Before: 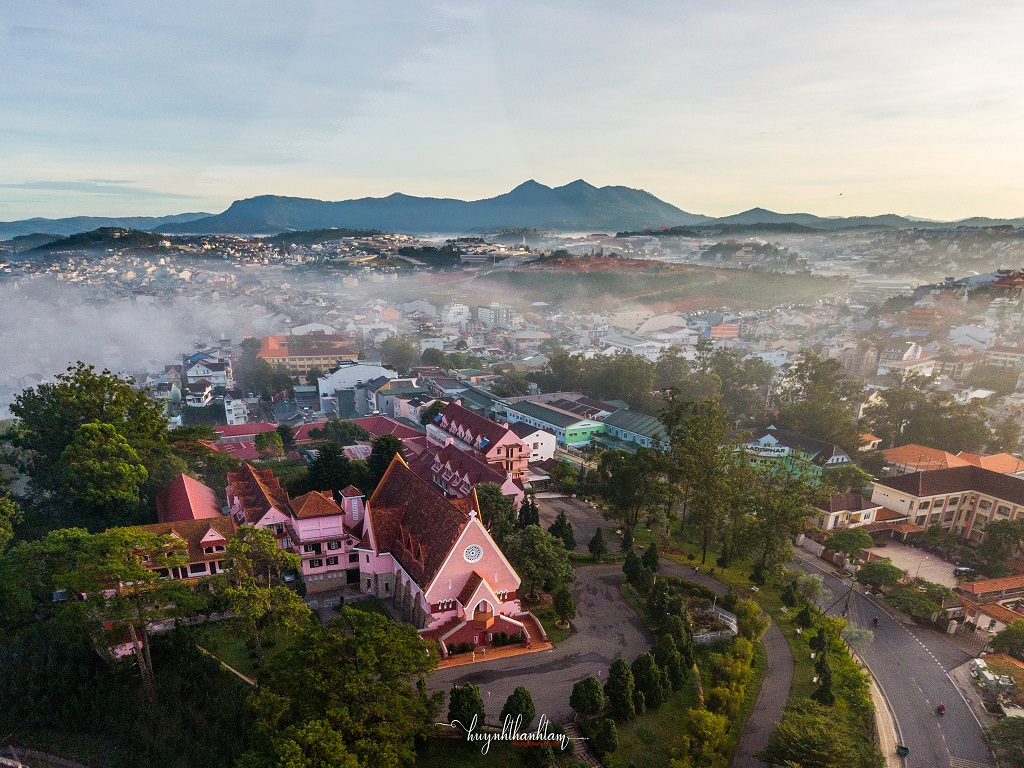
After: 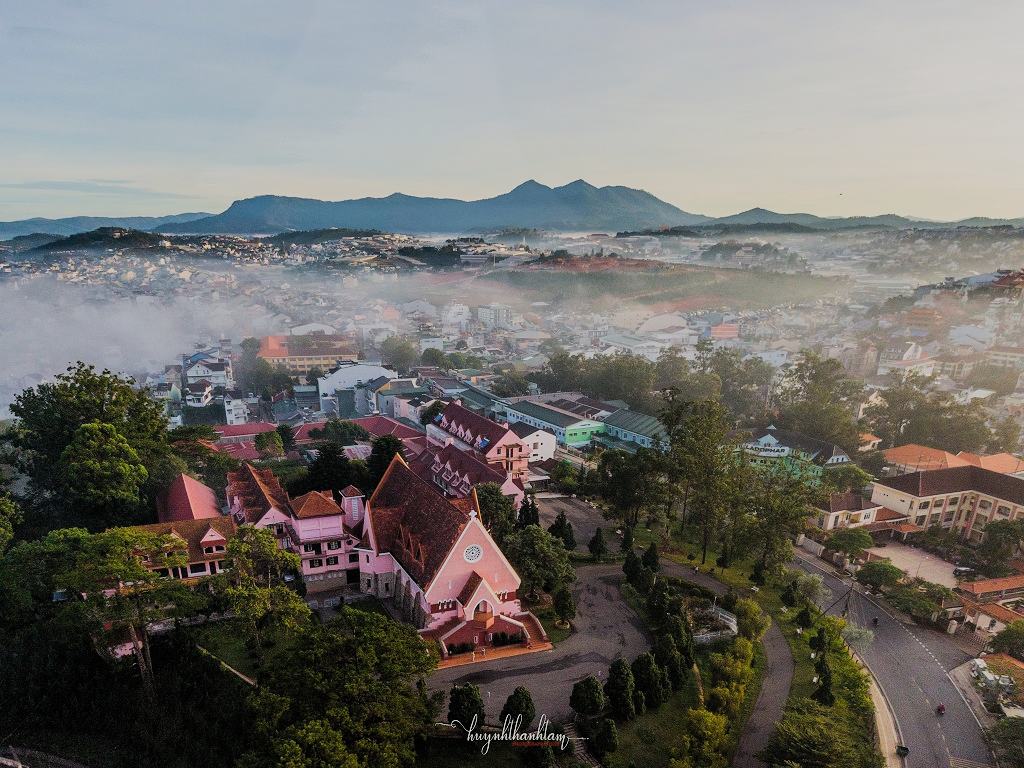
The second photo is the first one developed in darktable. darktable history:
filmic rgb: black relative exposure -7.65 EV, white relative exposure 4.56 EV, hardness 3.61, contrast 1.057, color science v5 (2021), contrast in shadows safe, contrast in highlights safe
